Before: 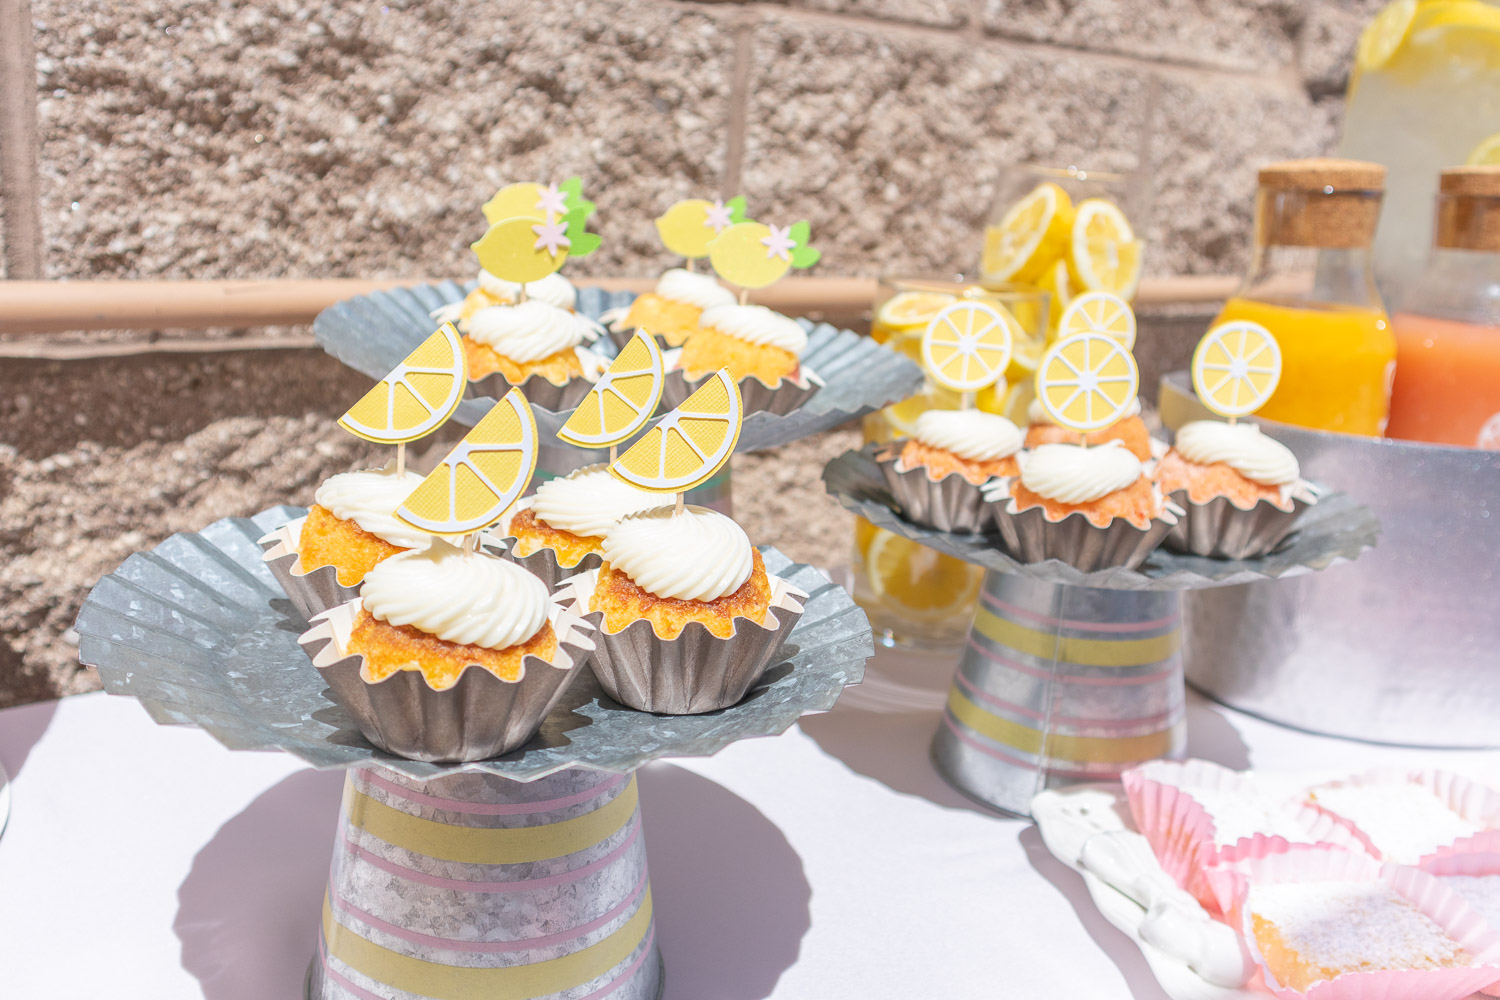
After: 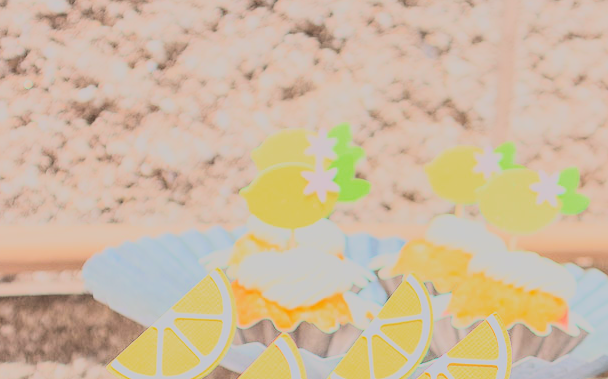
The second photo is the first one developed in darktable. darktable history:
crop: left 15.452%, top 5.459%, right 43.956%, bottom 56.62%
filmic rgb: black relative exposure -6.15 EV, white relative exposure 6.96 EV, hardness 2.23, color science v6 (2022)
rgb curve: curves: ch0 [(0, 0) (0.21, 0.15) (0.24, 0.21) (0.5, 0.75) (0.75, 0.96) (0.89, 0.99) (1, 1)]; ch1 [(0, 0.02) (0.21, 0.13) (0.25, 0.2) (0.5, 0.67) (0.75, 0.9) (0.89, 0.97) (1, 1)]; ch2 [(0, 0.02) (0.21, 0.13) (0.25, 0.2) (0.5, 0.67) (0.75, 0.9) (0.89, 0.97) (1, 1)], compensate middle gray true
